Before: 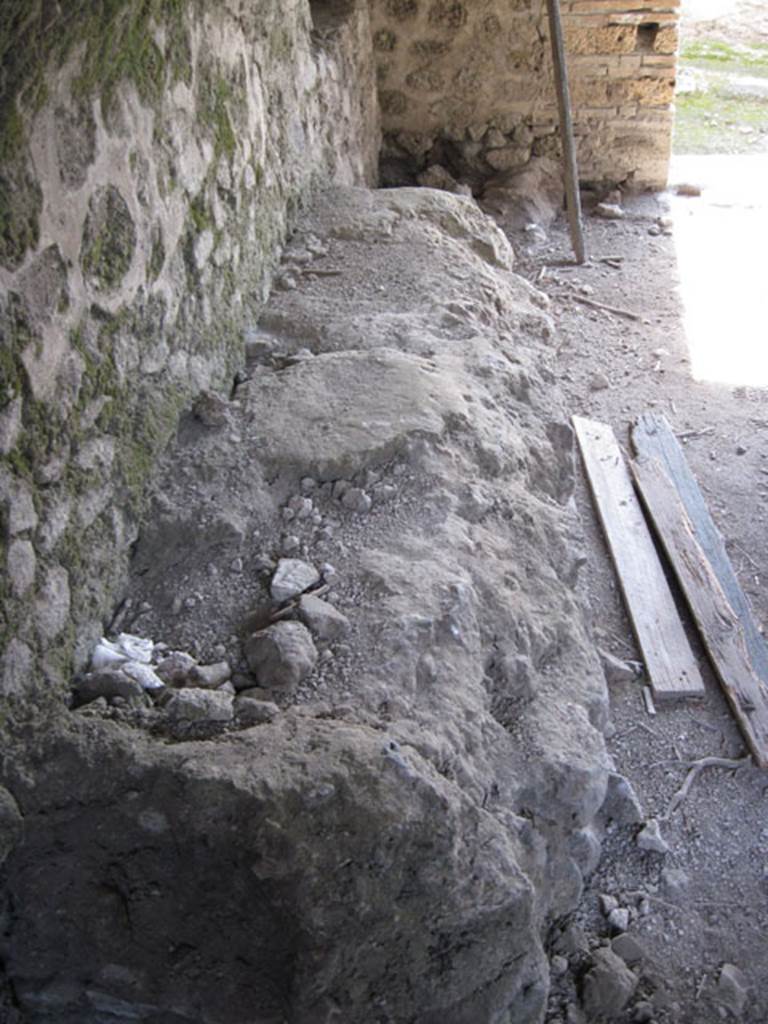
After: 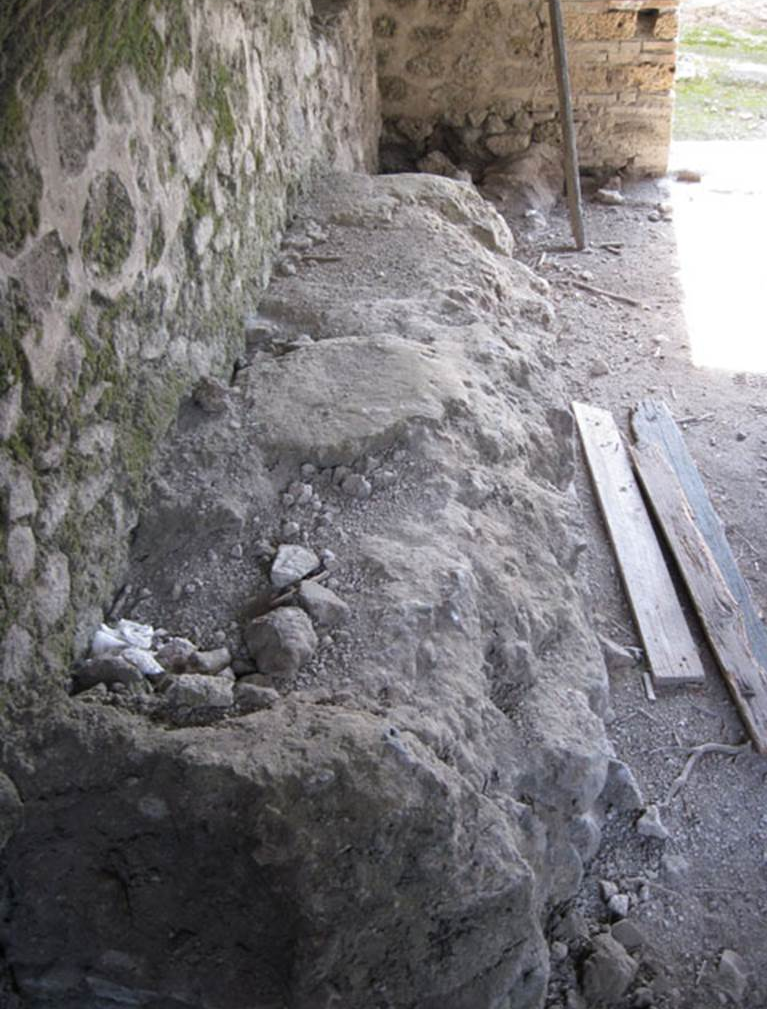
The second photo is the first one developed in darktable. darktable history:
crop: top 1.404%, right 0.089%
